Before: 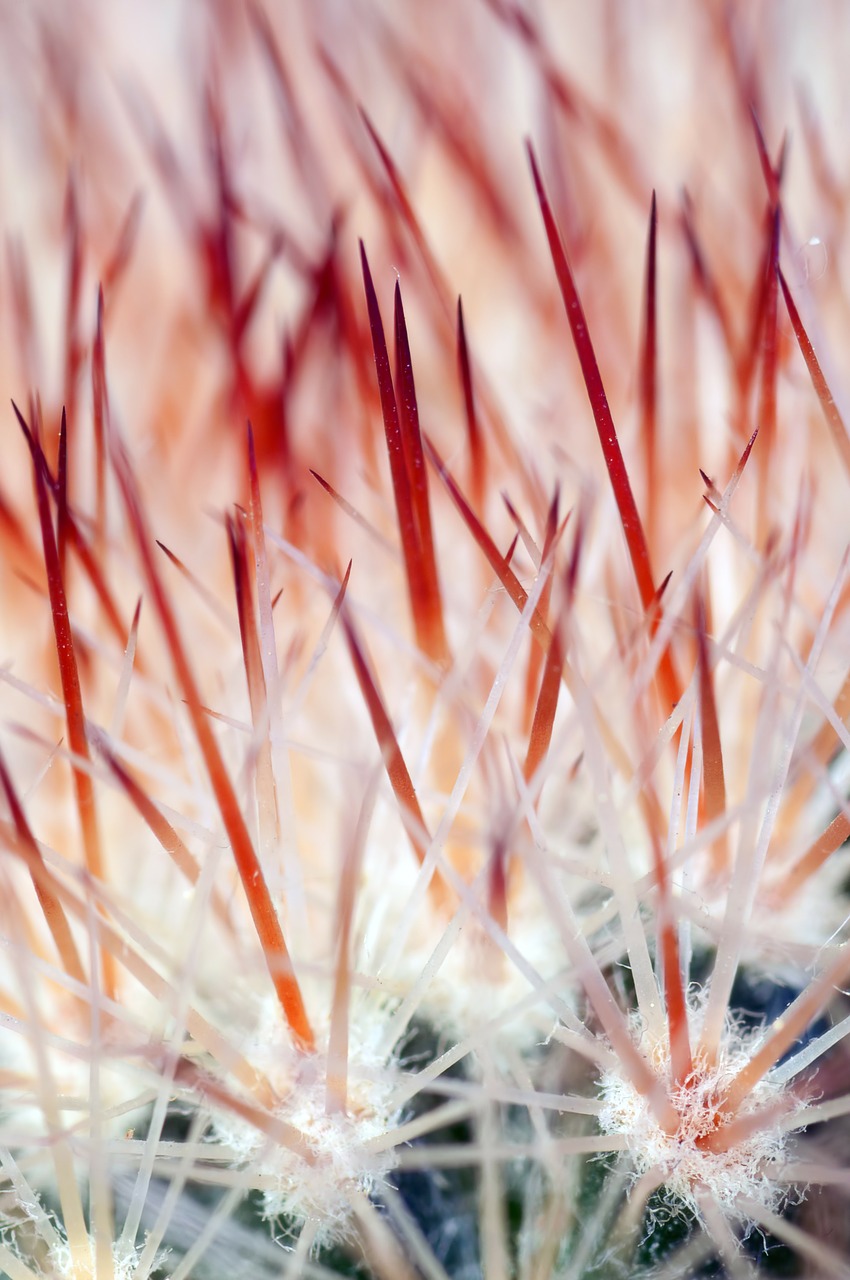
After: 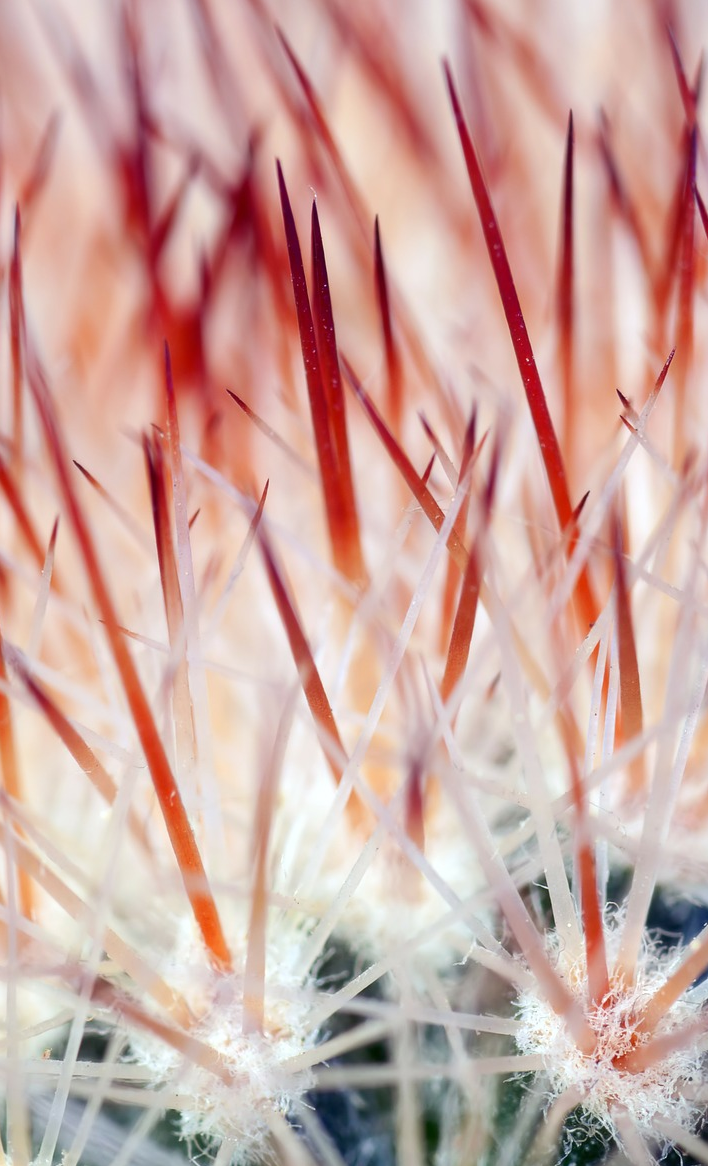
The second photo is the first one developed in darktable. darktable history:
crop: left 9.814%, top 6.262%, right 6.885%, bottom 2.604%
